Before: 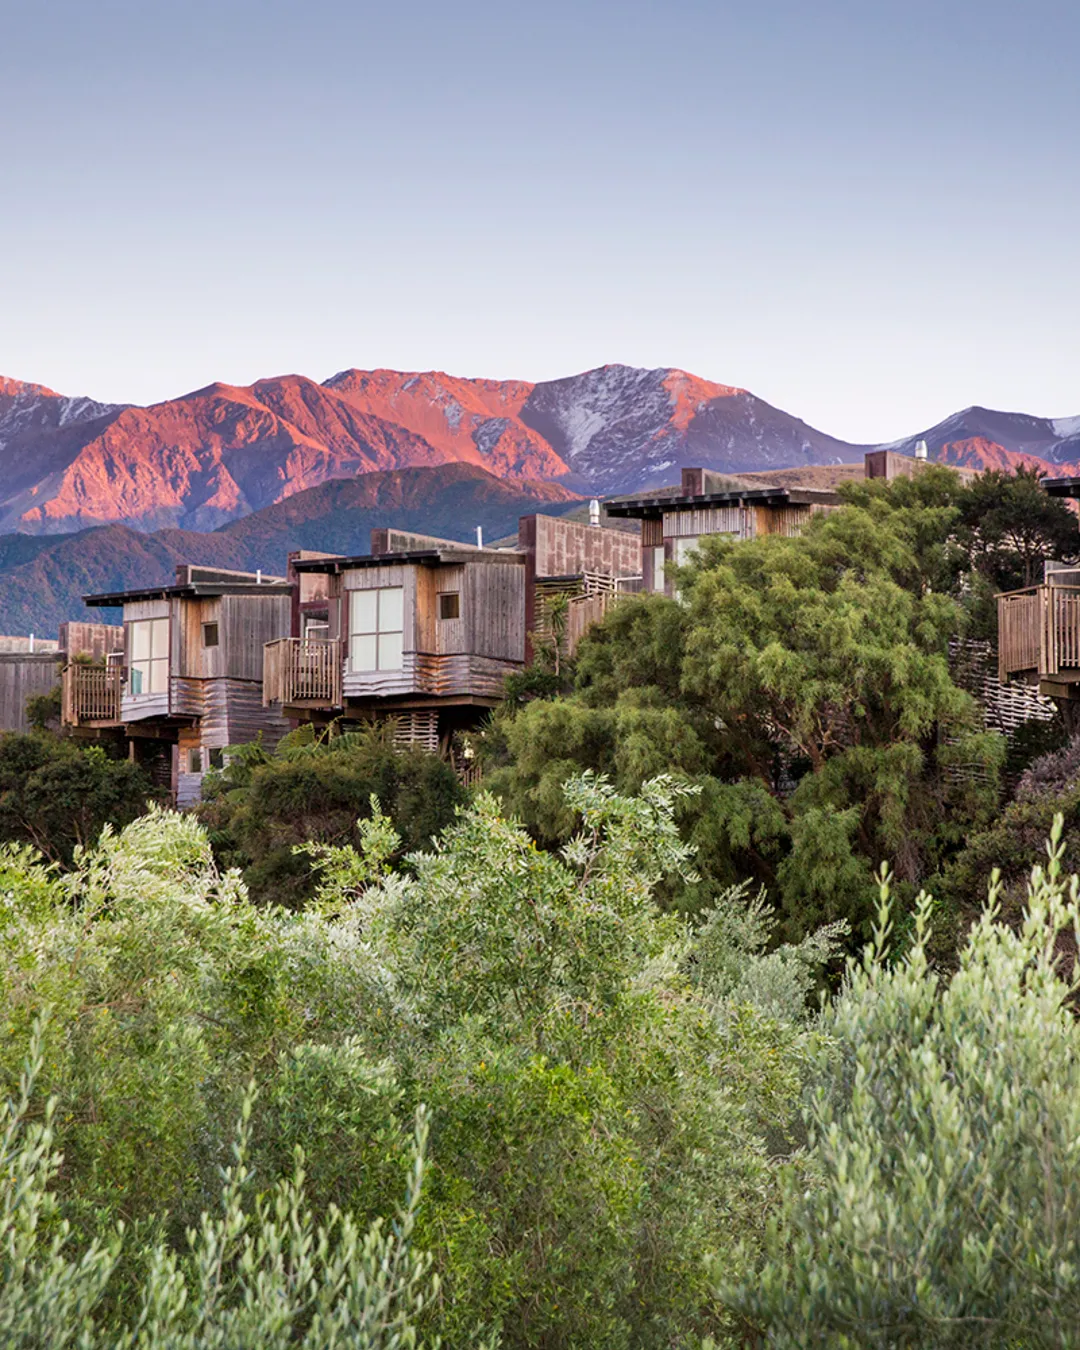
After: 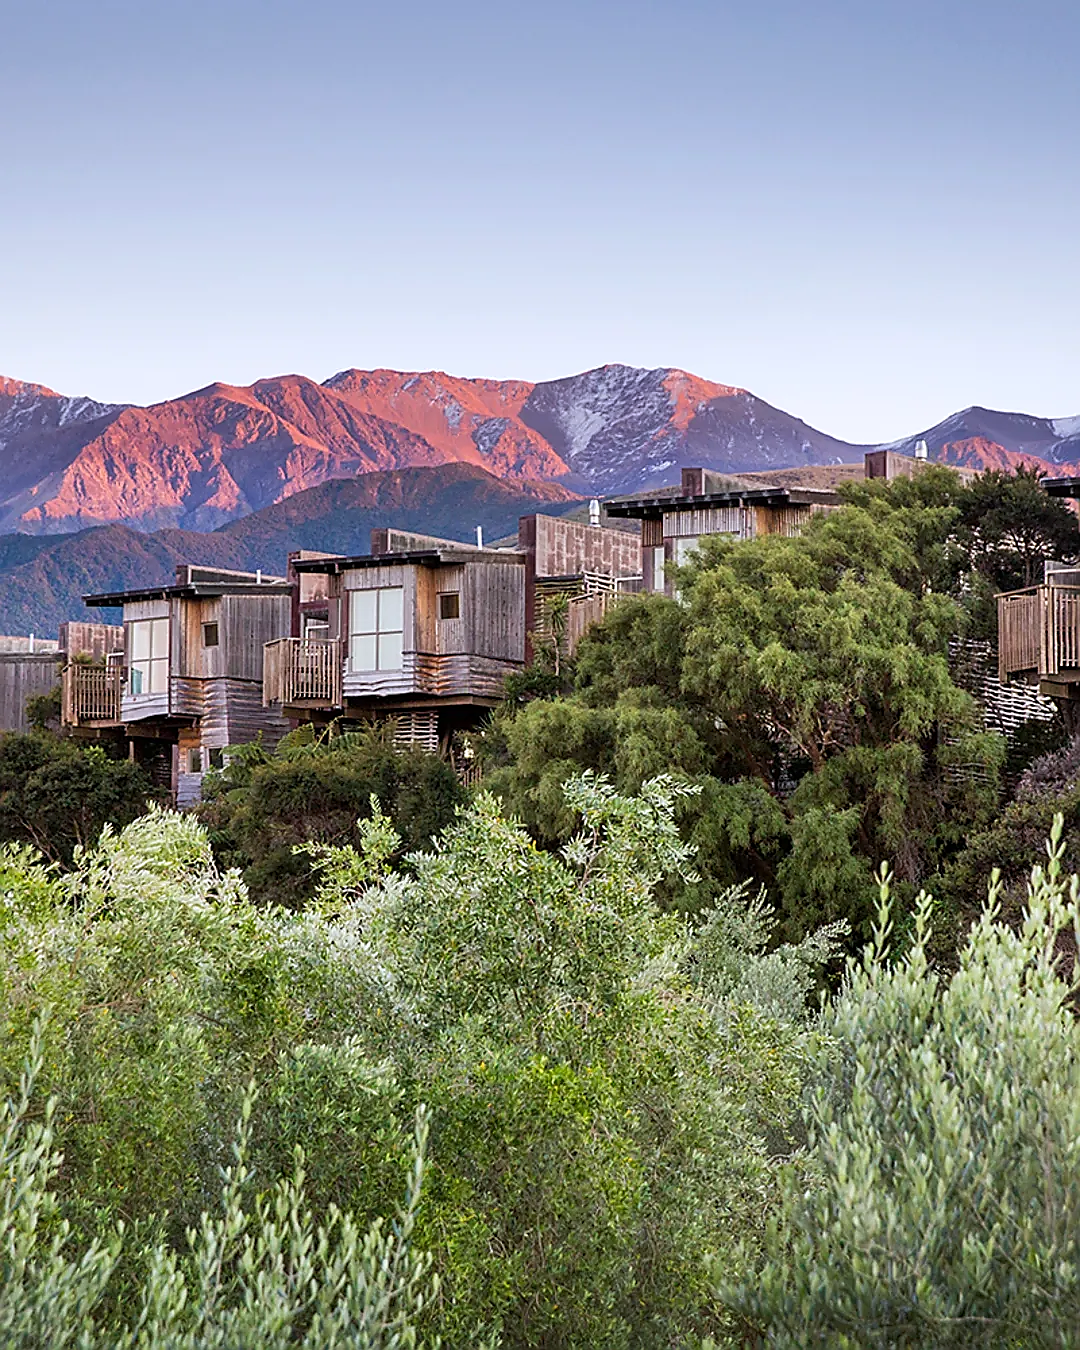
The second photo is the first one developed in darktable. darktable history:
sharpen: radius 1.4, amount 1.25, threshold 0.7
white balance: red 0.974, blue 1.044
